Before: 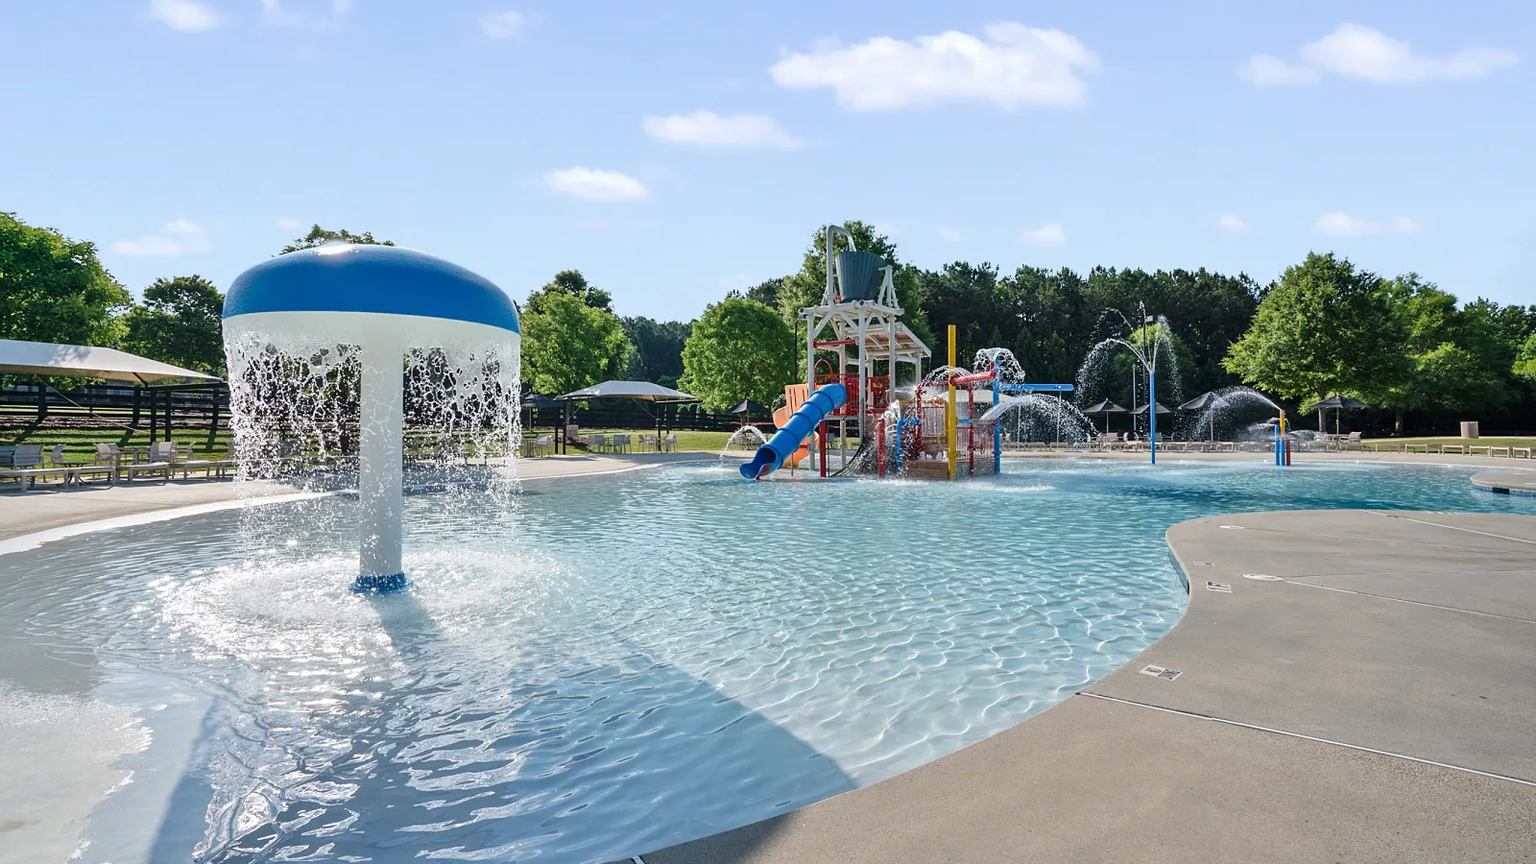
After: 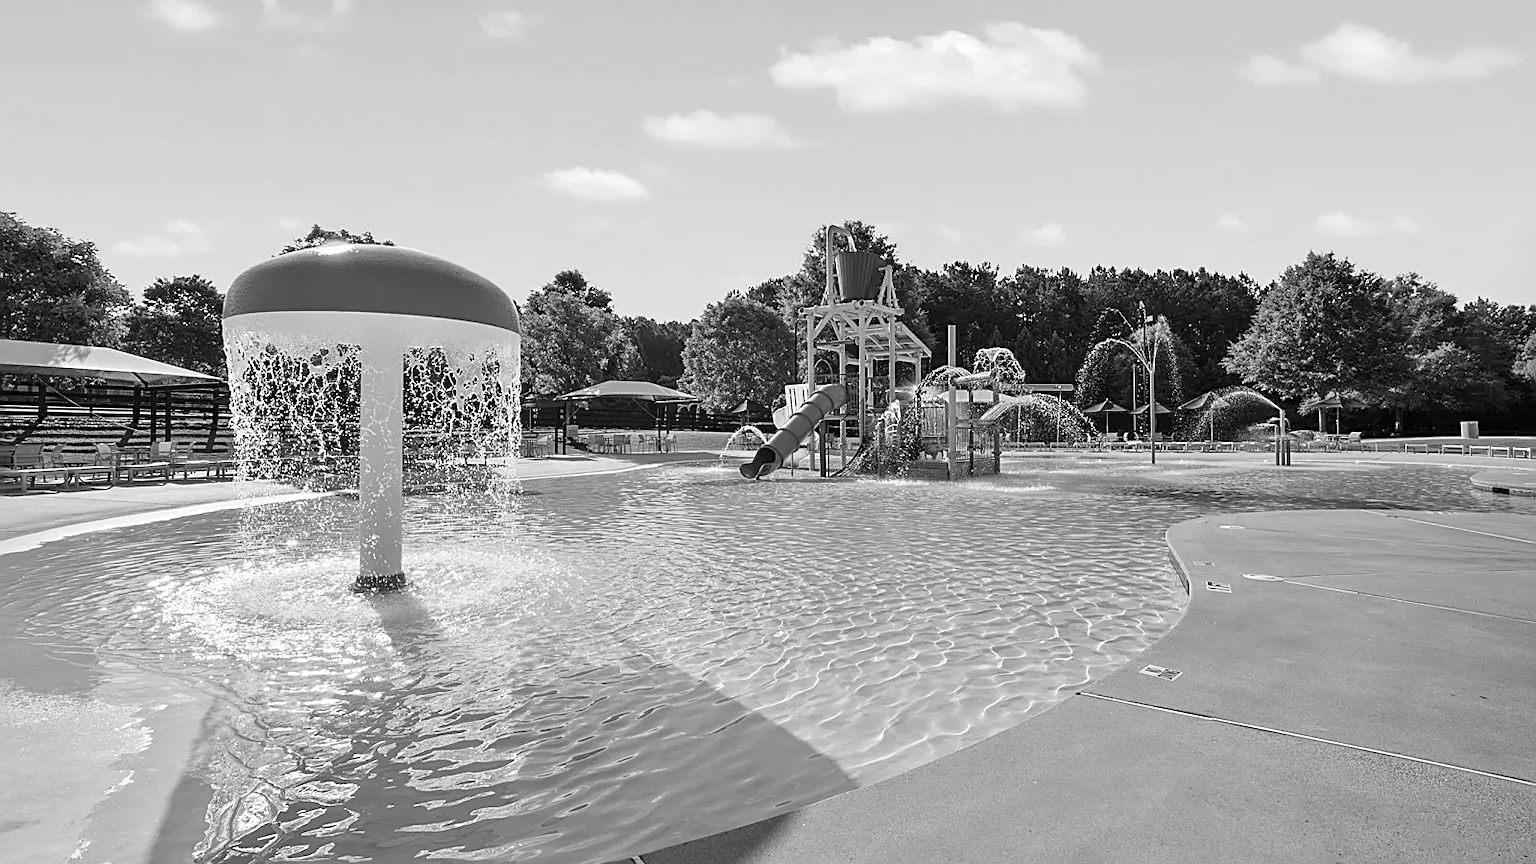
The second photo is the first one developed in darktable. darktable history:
tone equalizer: on, module defaults
color zones: curves: ch0 [(0.004, 0.588) (0.116, 0.636) (0.259, 0.476) (0.423, 0.464) (0.75, 0.5)]; ch1 [(0, 0) (0.143, 0) (0.286, 0) (0.429, 0) (0.571, 0) (0.714, 0) (0.857, 0)]
sharpen: on, module defaults
